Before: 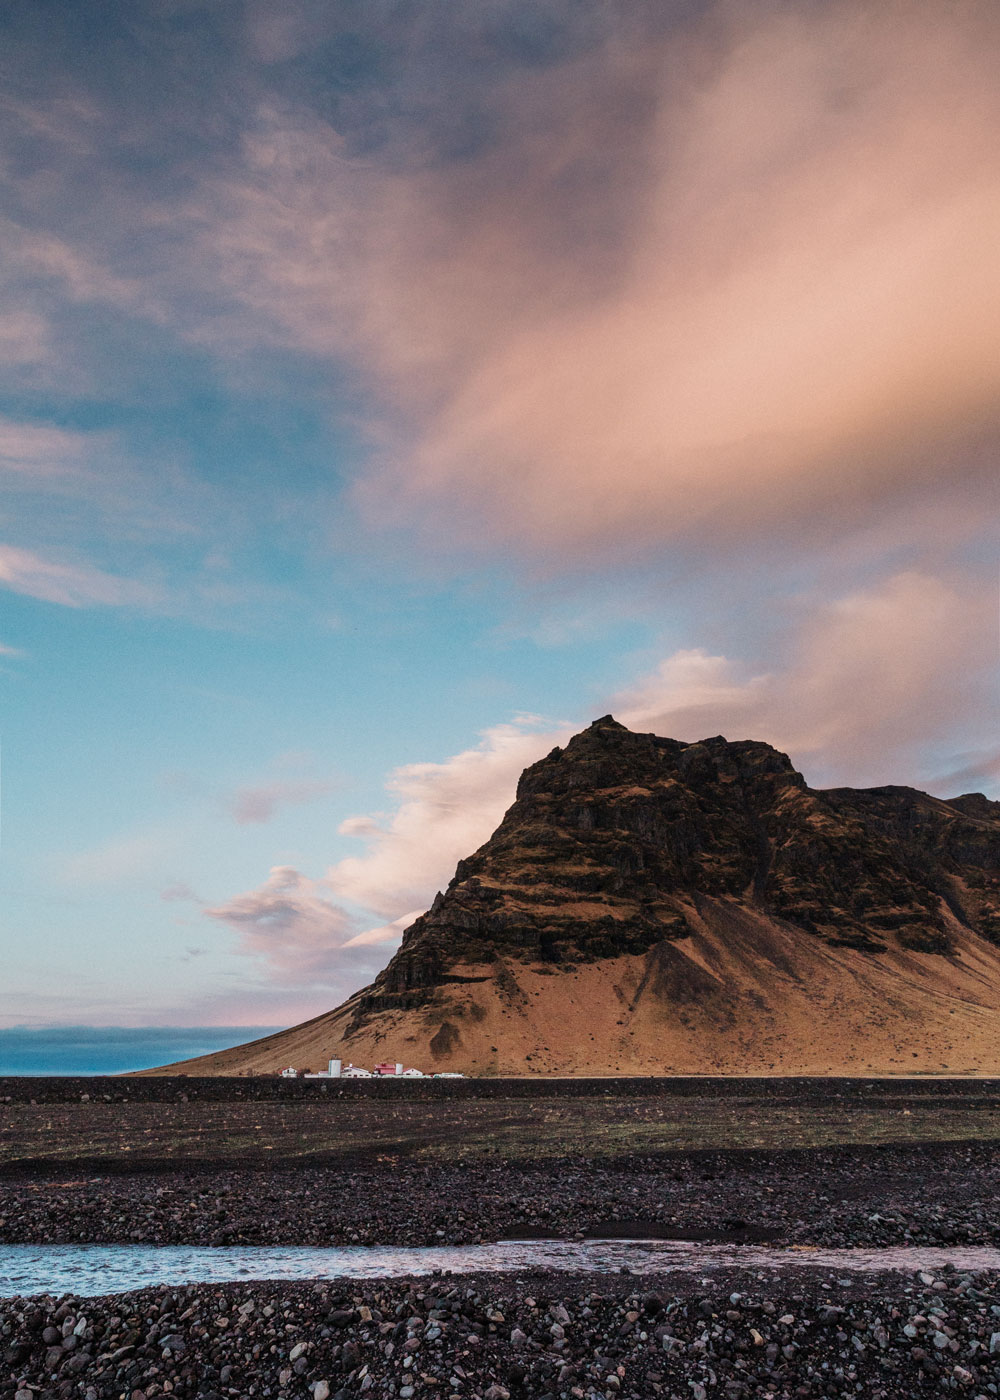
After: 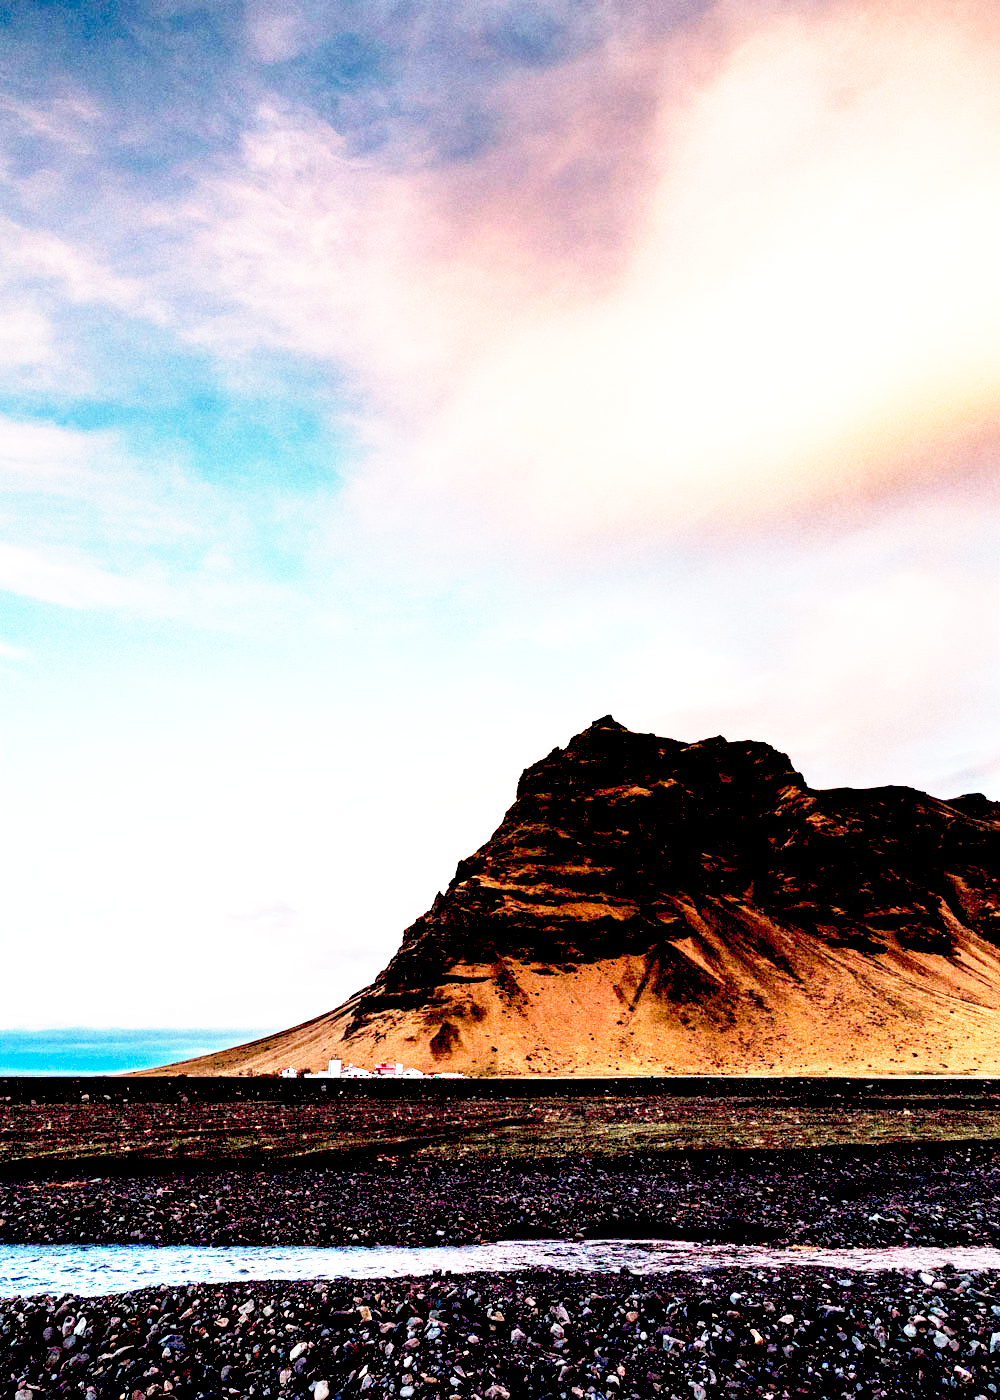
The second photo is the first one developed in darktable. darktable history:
exposure: black level correction 0.035, exposure 0.9 EV, compensate highlight preservation false
base curve: curves: ch0 [(0, 0) (0.495, 0.917) (1, 1)], preserve colors none
shadows and highlights: shadows 62.66, white point adjustment 0.37, highlights -34.44, compress 83.82%
